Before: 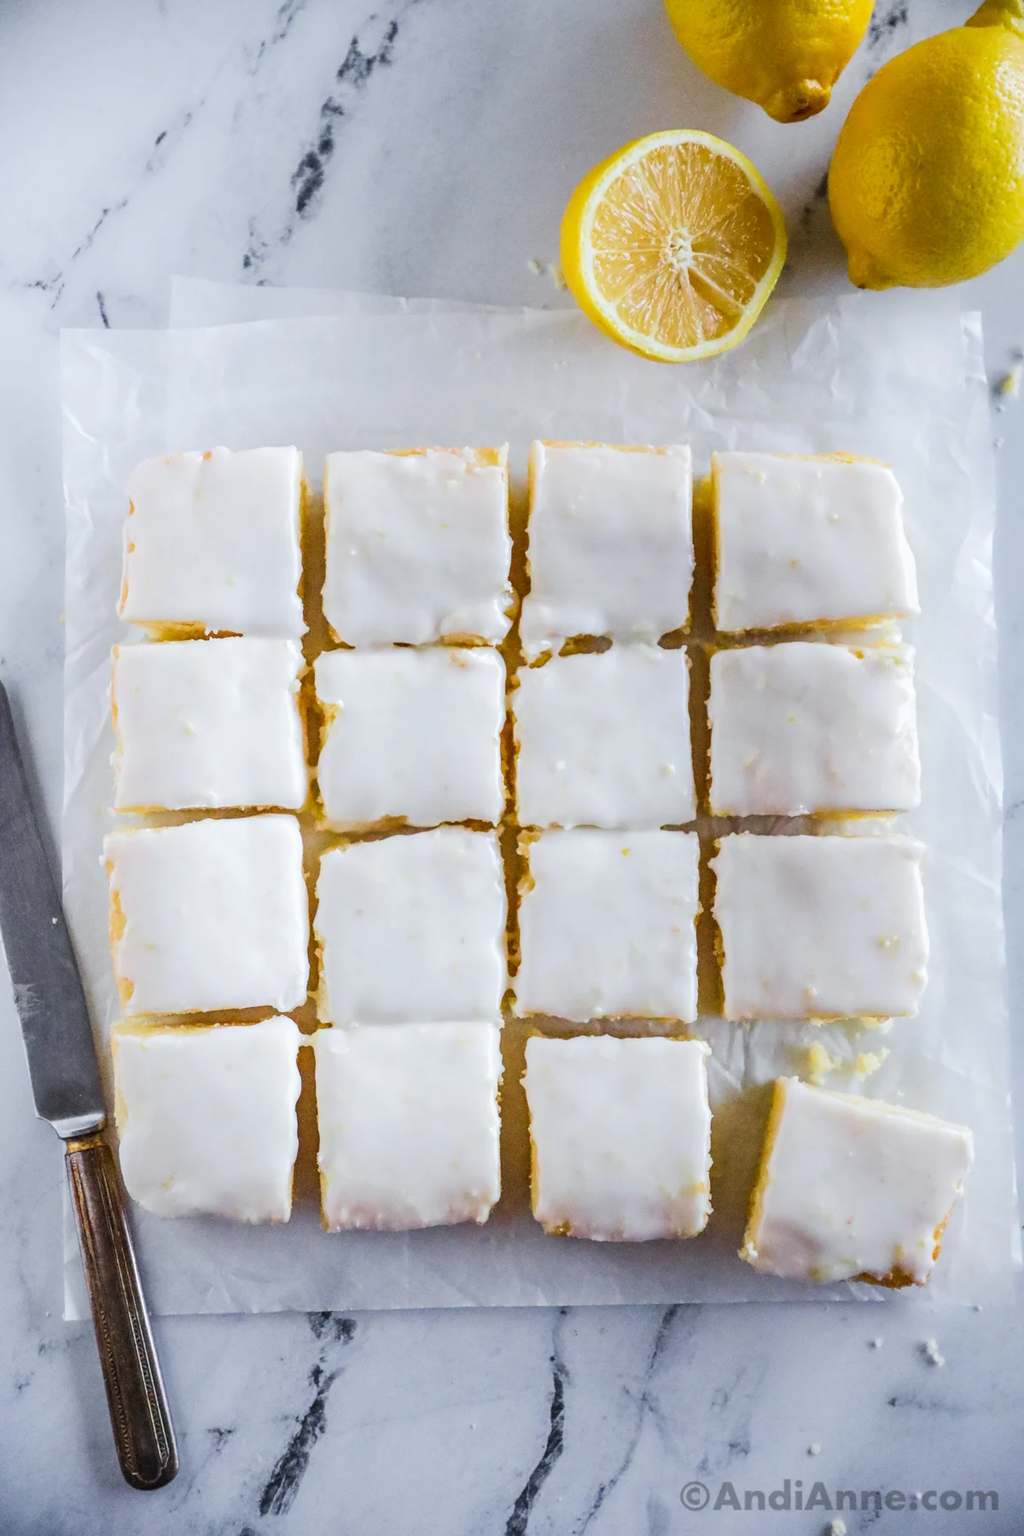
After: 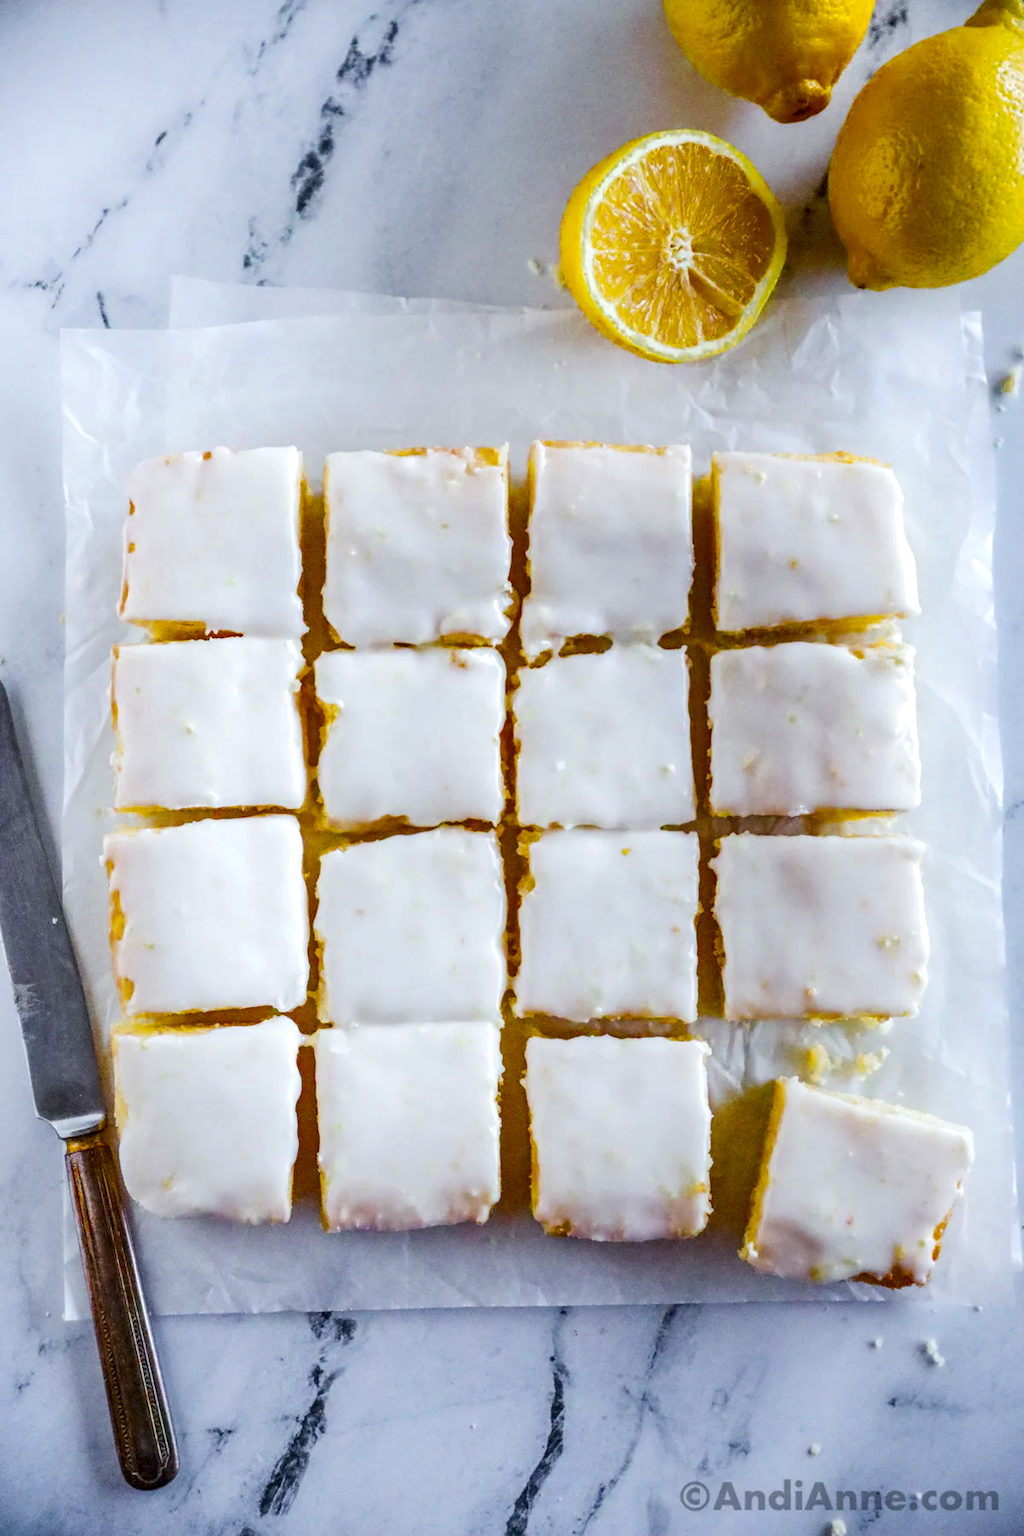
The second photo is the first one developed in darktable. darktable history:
local contrast: detail 130%
color balance rgb: linear chroma grading › global chroma 15%, perceptual saturation grading › global saturation 30%
color zones: curves: ch0 [(0.11, 0.396) (0.195, 0.36) (0.25, 0.5) (0.303, 0.412) (0.357, 0.544) (0.75, 0.5) (0.967, 0.328)]; ch1 [(0, 0.468) (0.112, 0.512) (0.202, 0.6) (0.25, 0.5) (0.307, 0.352) (0.357, 0.544) (0.75, 0.5) (0.963, 0.524)]
